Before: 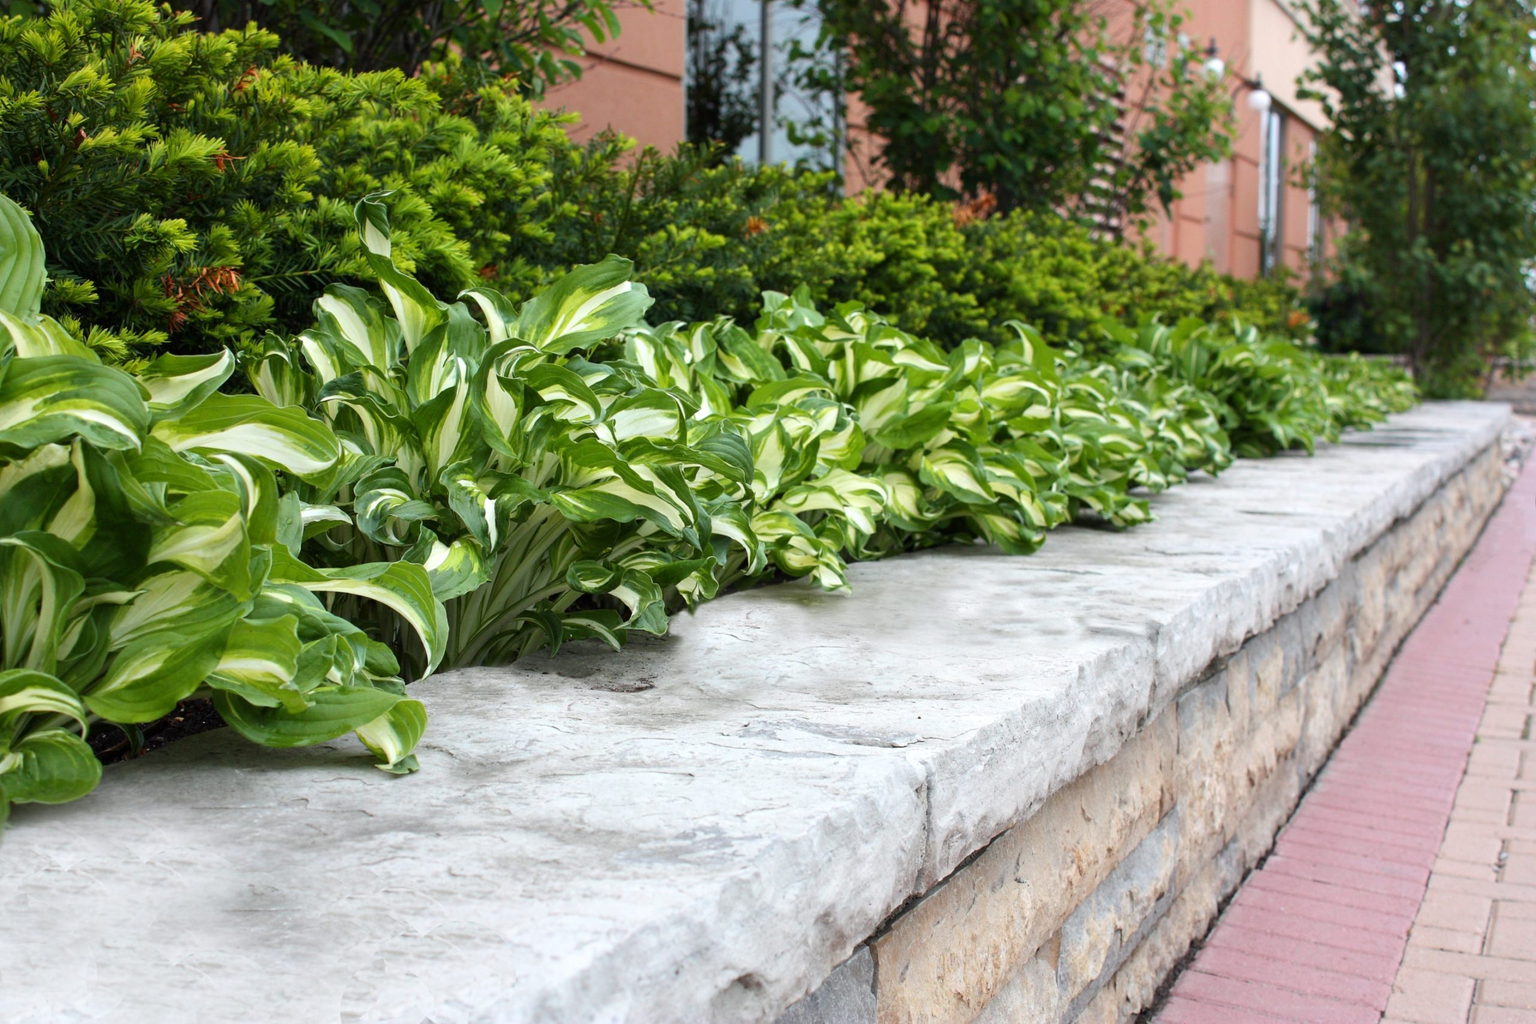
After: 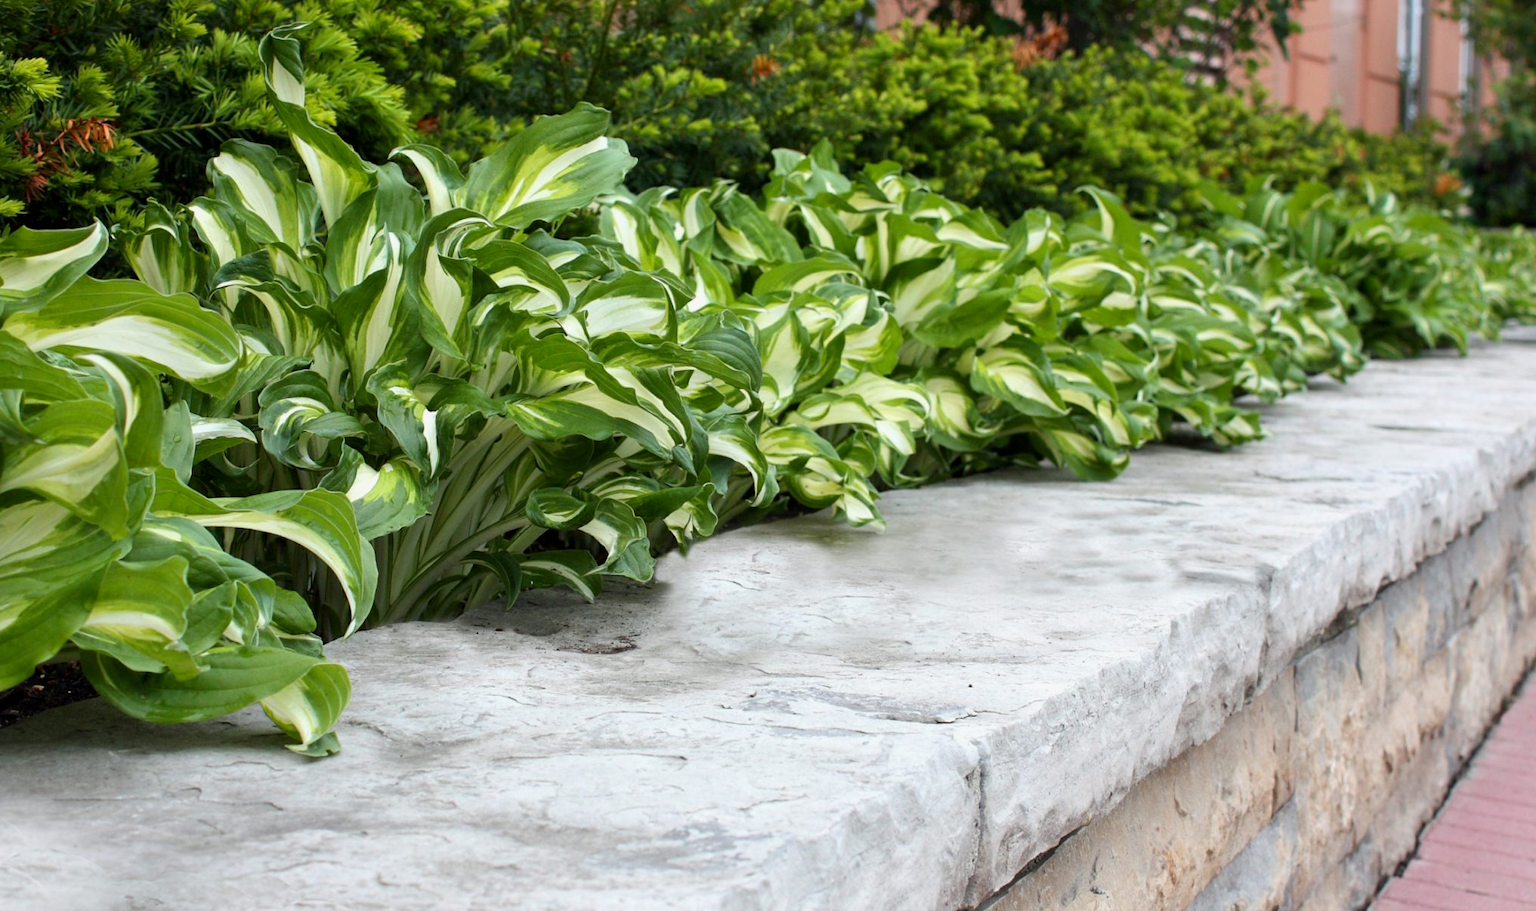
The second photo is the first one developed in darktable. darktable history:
crop: left 9.712%, top 16.928%, right 10.845%, bottom 12.332%
exposure: black level correction 0.002, exposure -0.1 EV, compensate highlight preservation false
